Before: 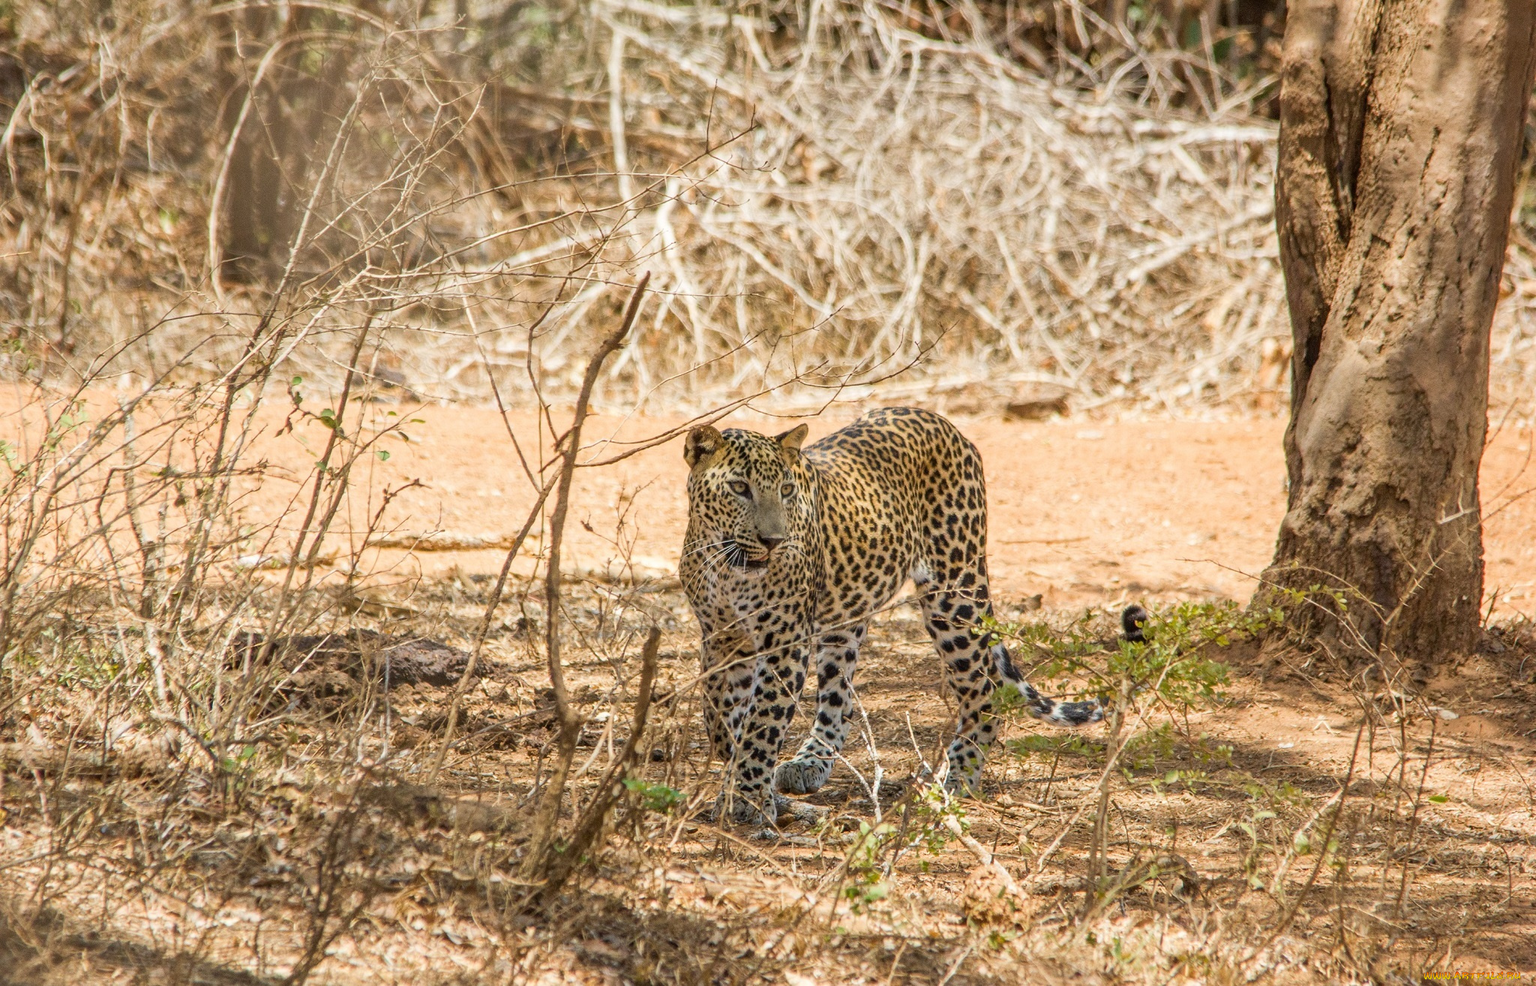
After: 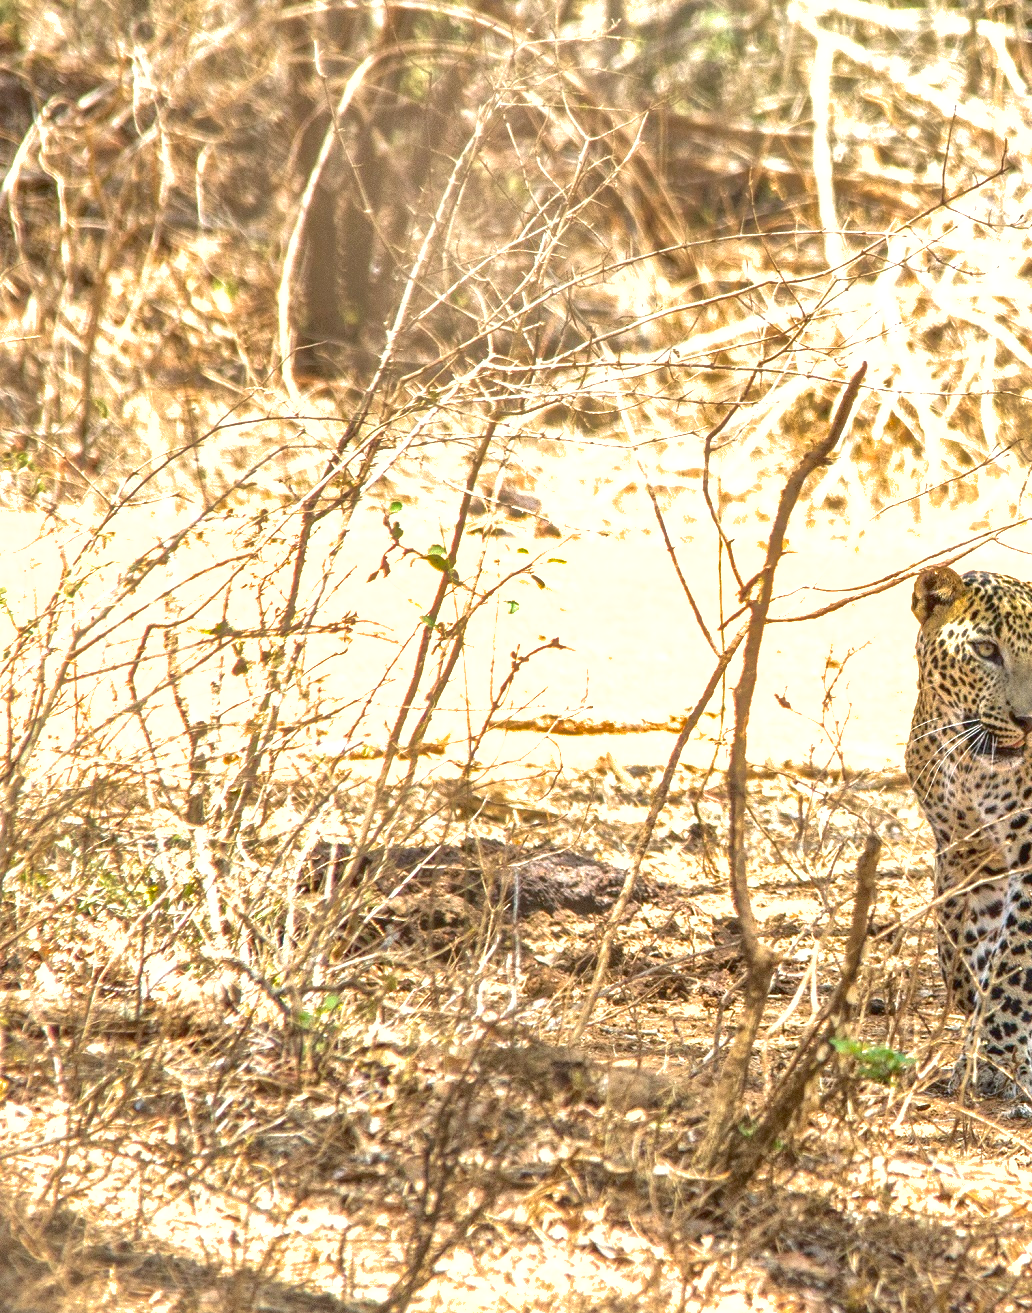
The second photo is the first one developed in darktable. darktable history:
local contrast: highlights 102%, shadows 101%, detail 119%, midtone range 0.2
crop and rotate: left 0.031%, top 0%, right 49.538%
shadows and highlights: on, module defaults
contrast brightness saturation: saturation -0.049
exposure: black level correction 0.001, exposure 1.042 EV, compensate highlight preservation false
tone curve: curves: ch0 [(0, 0.032) (0.181, 0.152) (0.751, 0.762) (1, 1)], color space Lab, independent channels, preserve colors none
color correction: highlights b* -0.057
